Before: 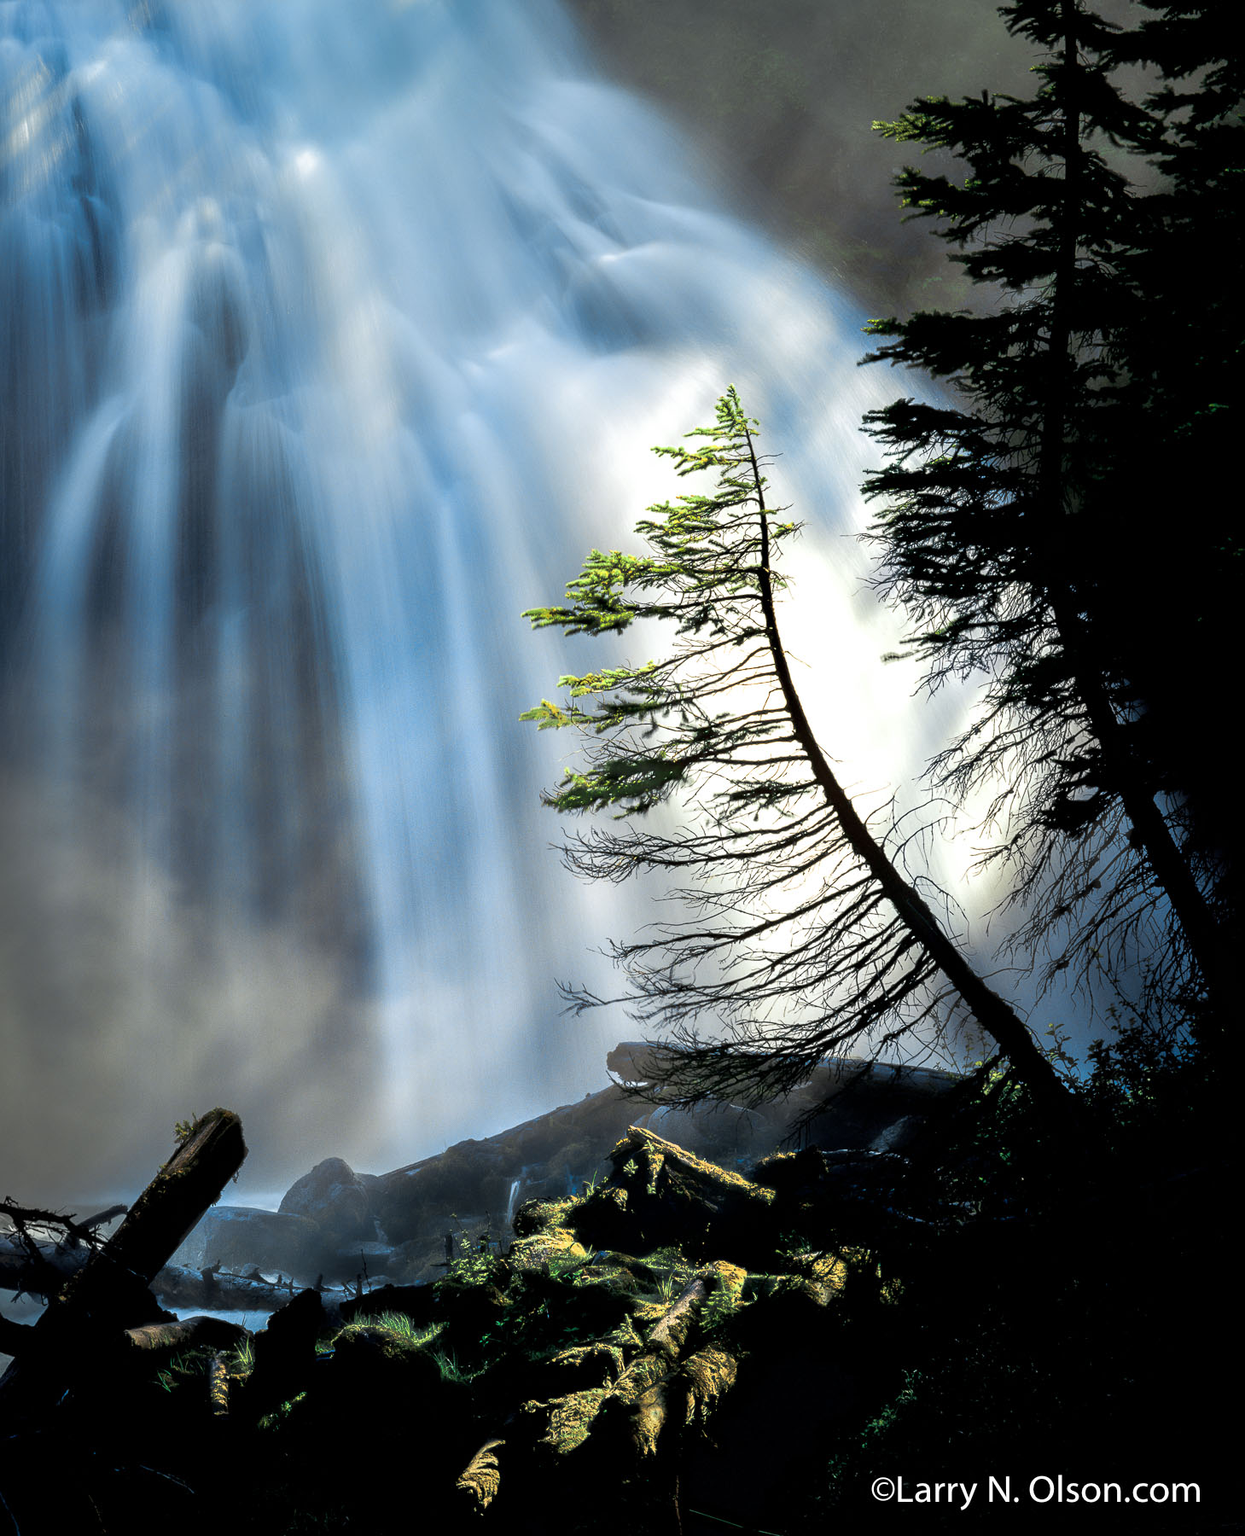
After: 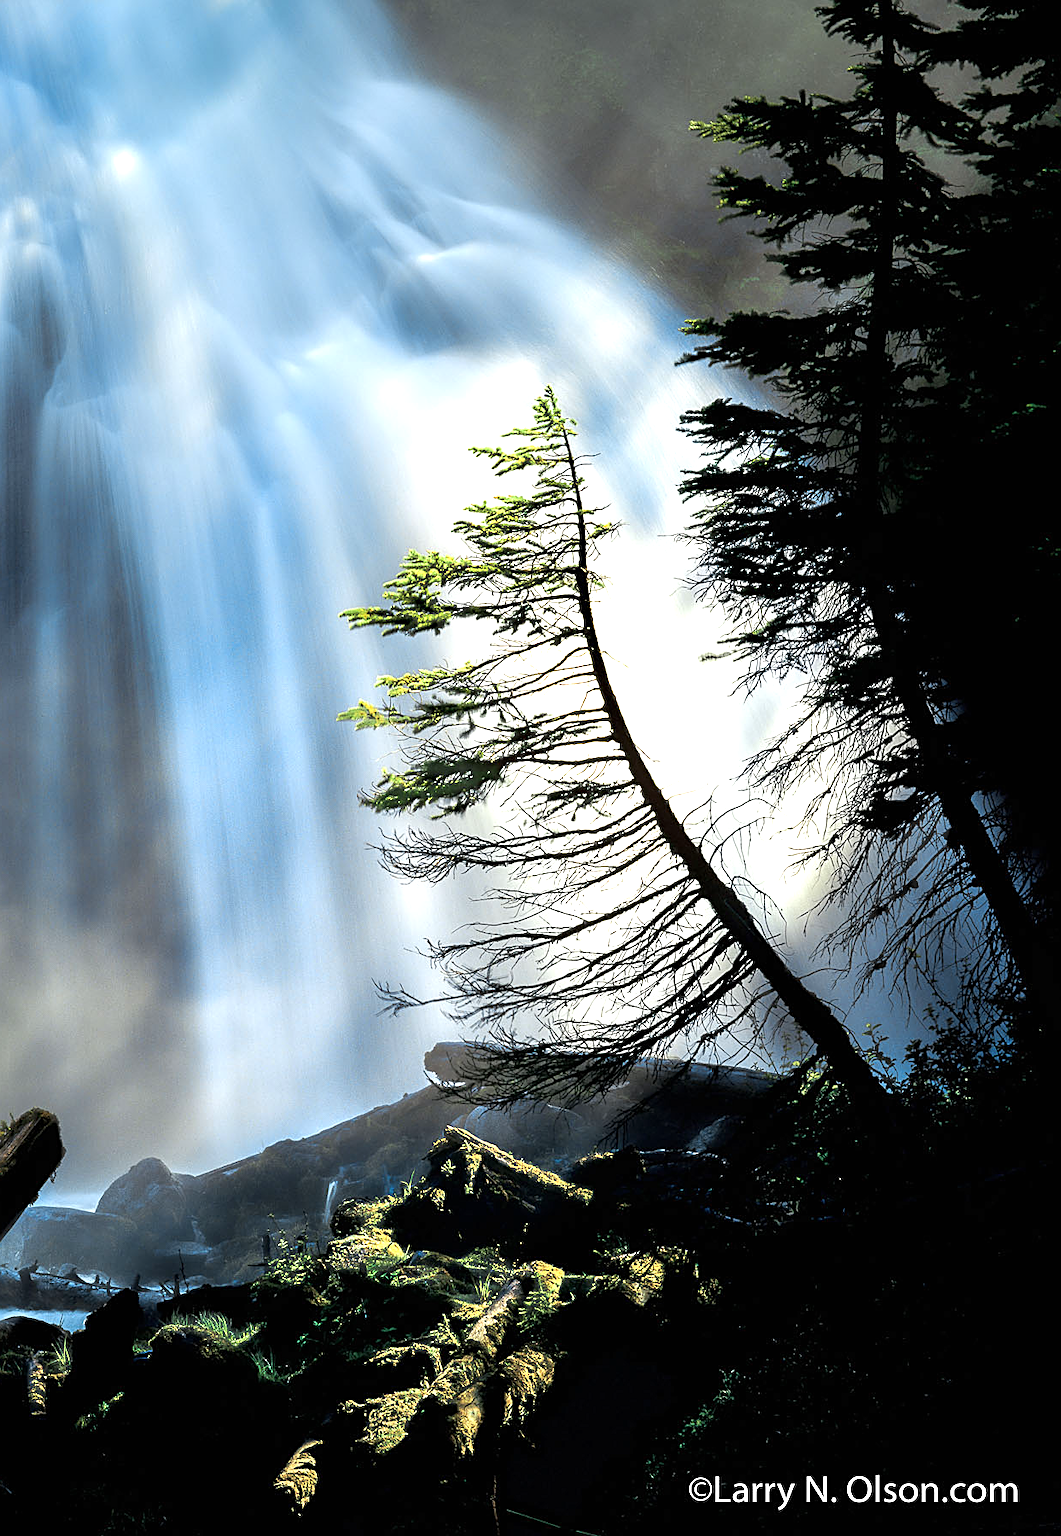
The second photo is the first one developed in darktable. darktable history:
crop and rotate: left 14.721%
exposure: black level correction 0, exposure 0.5 EV, compensate highlight preservation false
sharpen: on, module defaults
